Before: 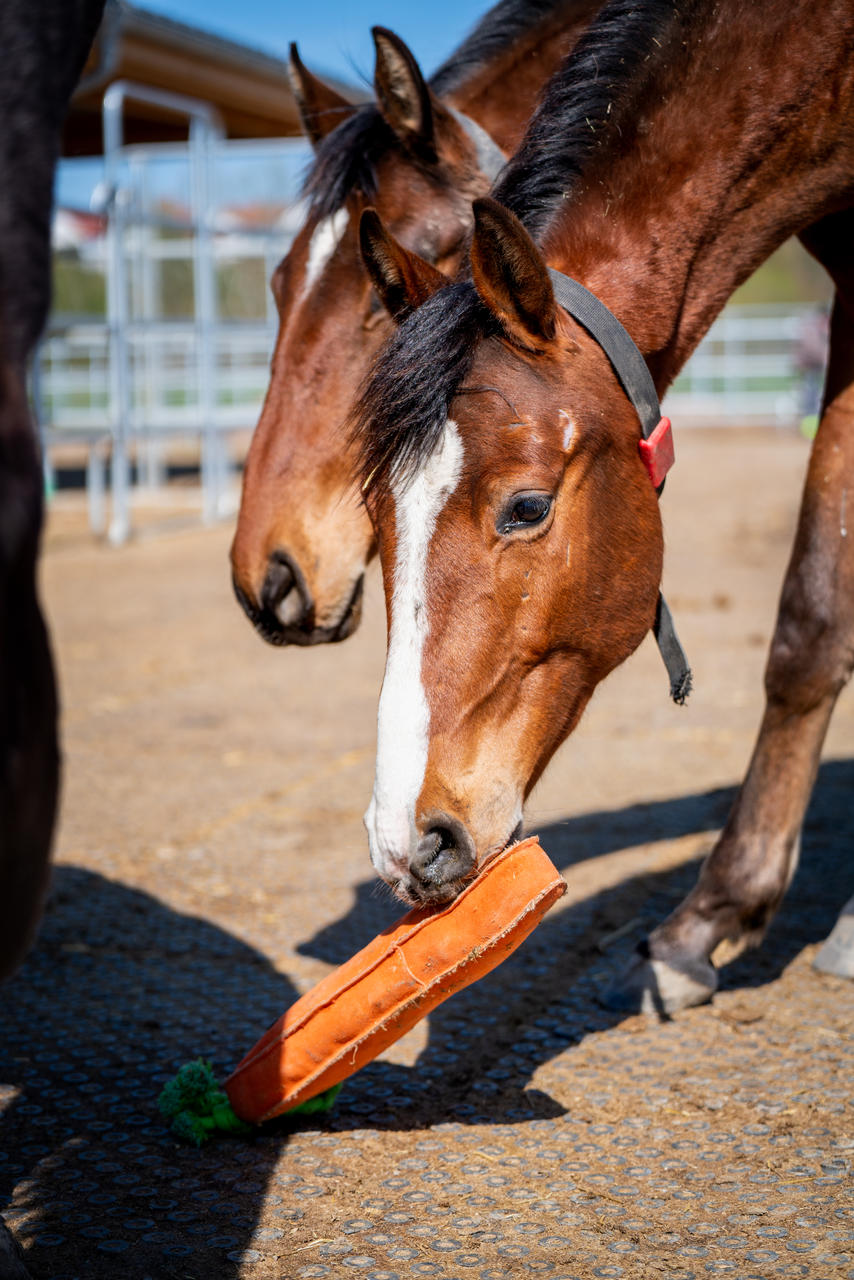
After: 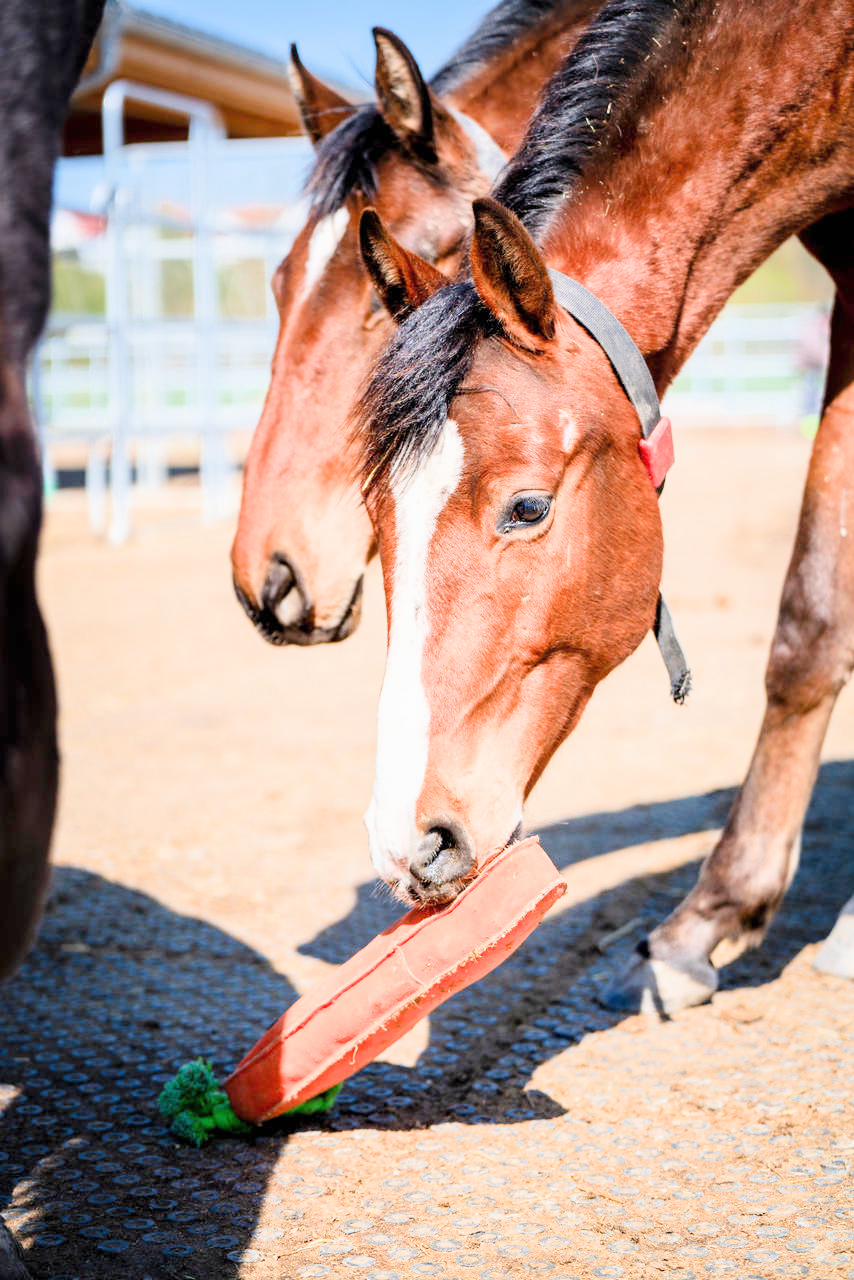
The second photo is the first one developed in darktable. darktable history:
exposure: black level correction 0, exposure 2.327 EV, compensate exposure bias true, compensate highlight preservation false
filmic rgb: black relative exposure -16 EV, white relative exposure 6.12 EV, hardness 5.22
